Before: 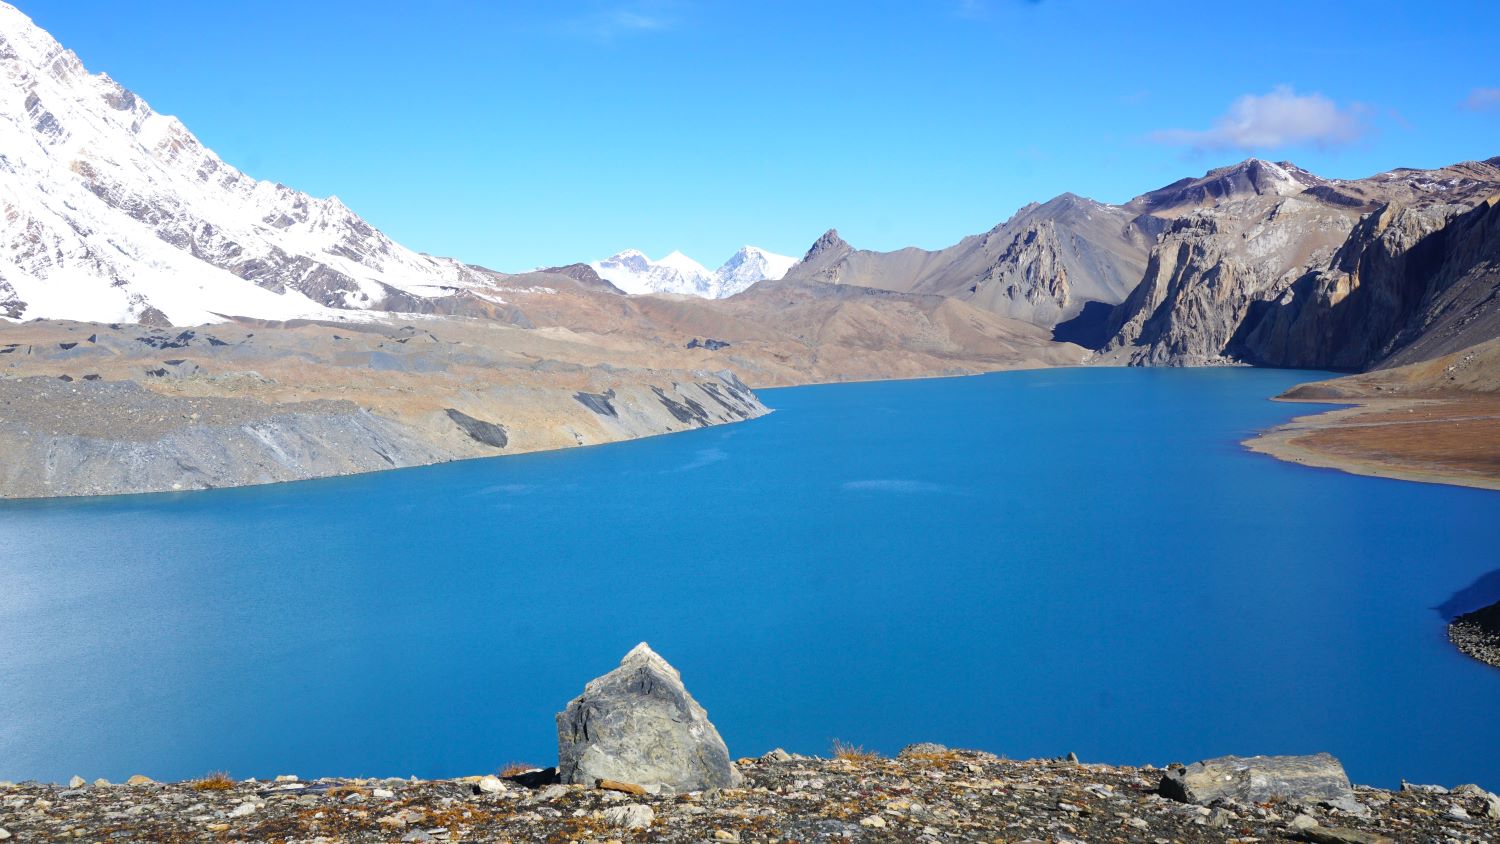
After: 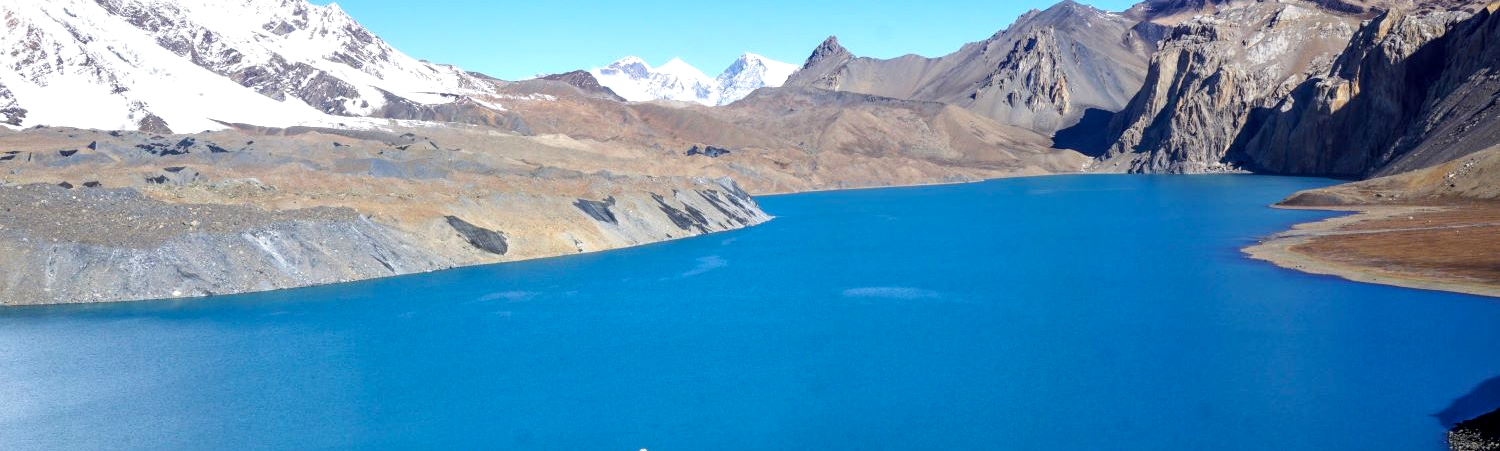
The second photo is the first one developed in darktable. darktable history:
crop and rotate: top 22.884%, bottom 23.667%
local contrast: on, module defaults
color balance rgb: perceptual saturation grading › global saturation 0.52%, global vibrance 20%
contrast equalizer: y [[0.531, 0.548, 0.559, 0.557, 0.544, 0.527], [0.5 ×6], [0.5 ×6], [0 ×6], [0 ×6]], mix 0.597
